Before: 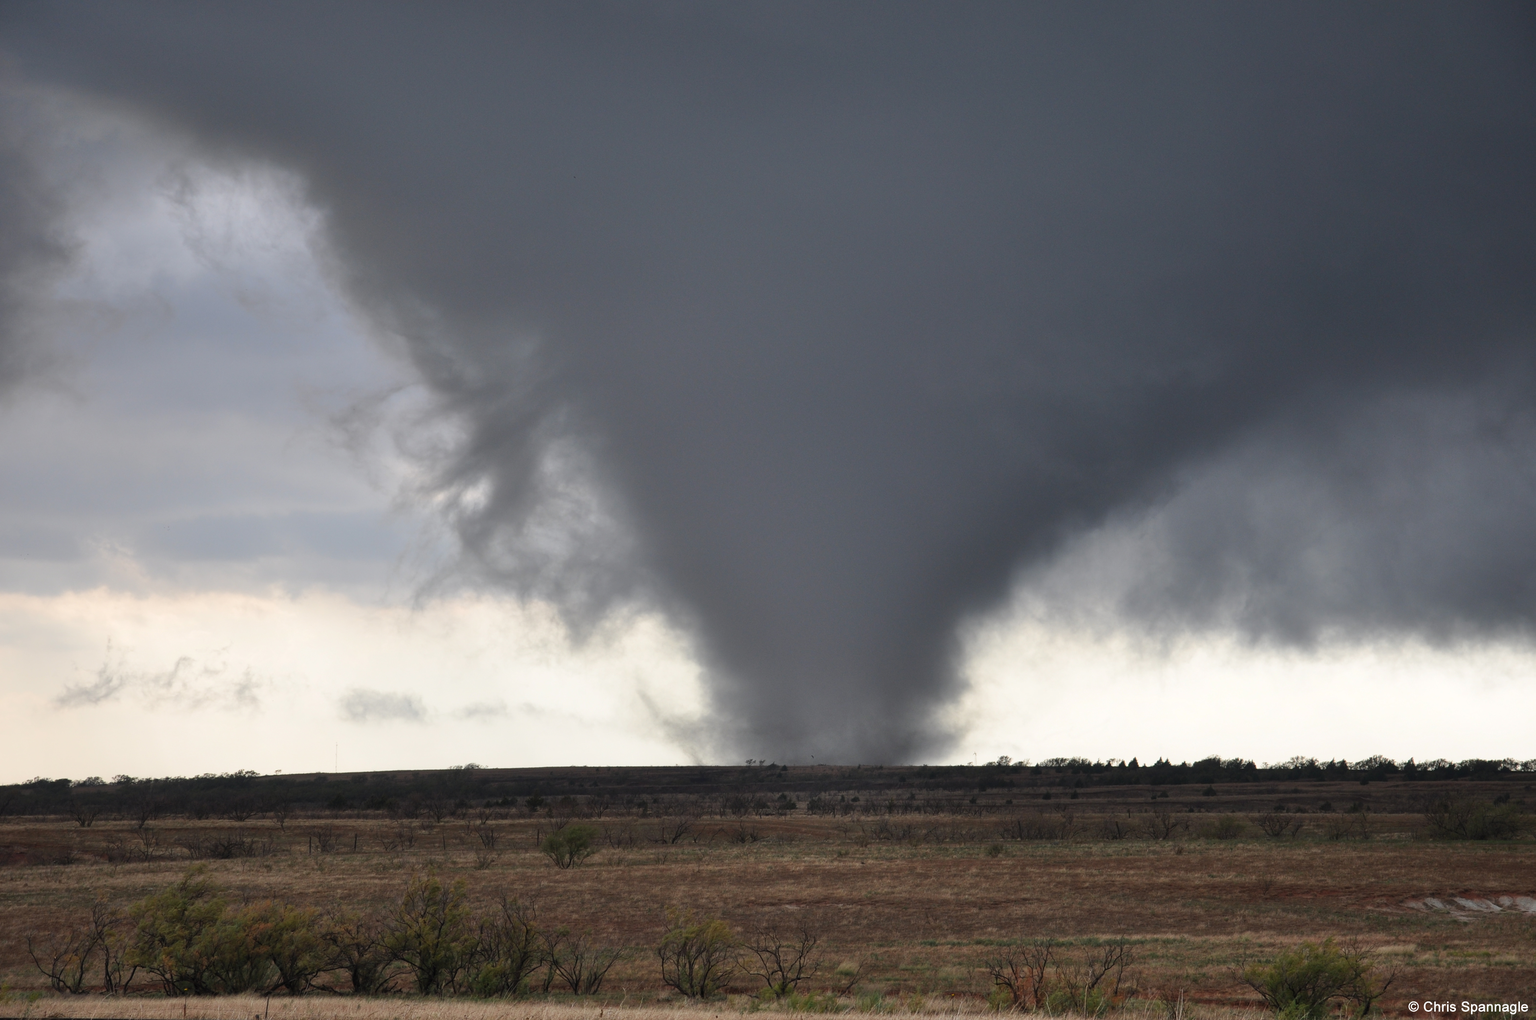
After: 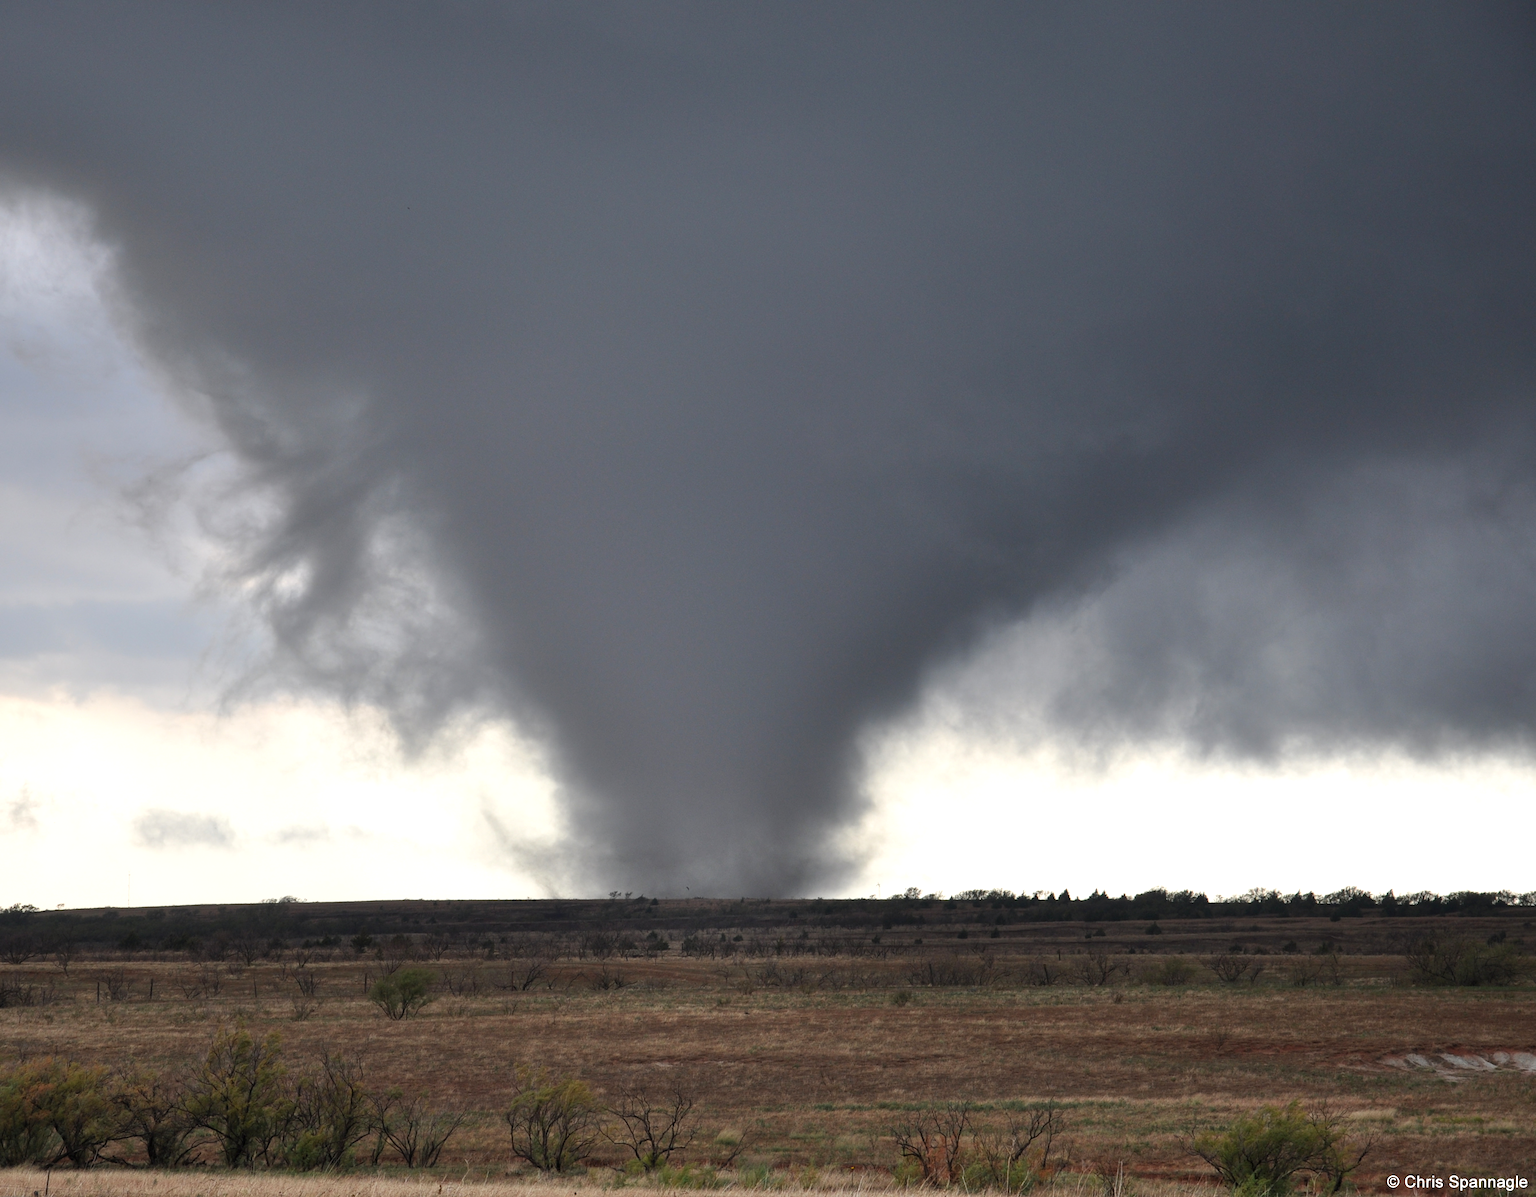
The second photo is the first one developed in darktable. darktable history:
exposure: black level correction 0.001, exposure 0.298 EV, compensate highlight preservation false
crop and rotate: left 14.767%
